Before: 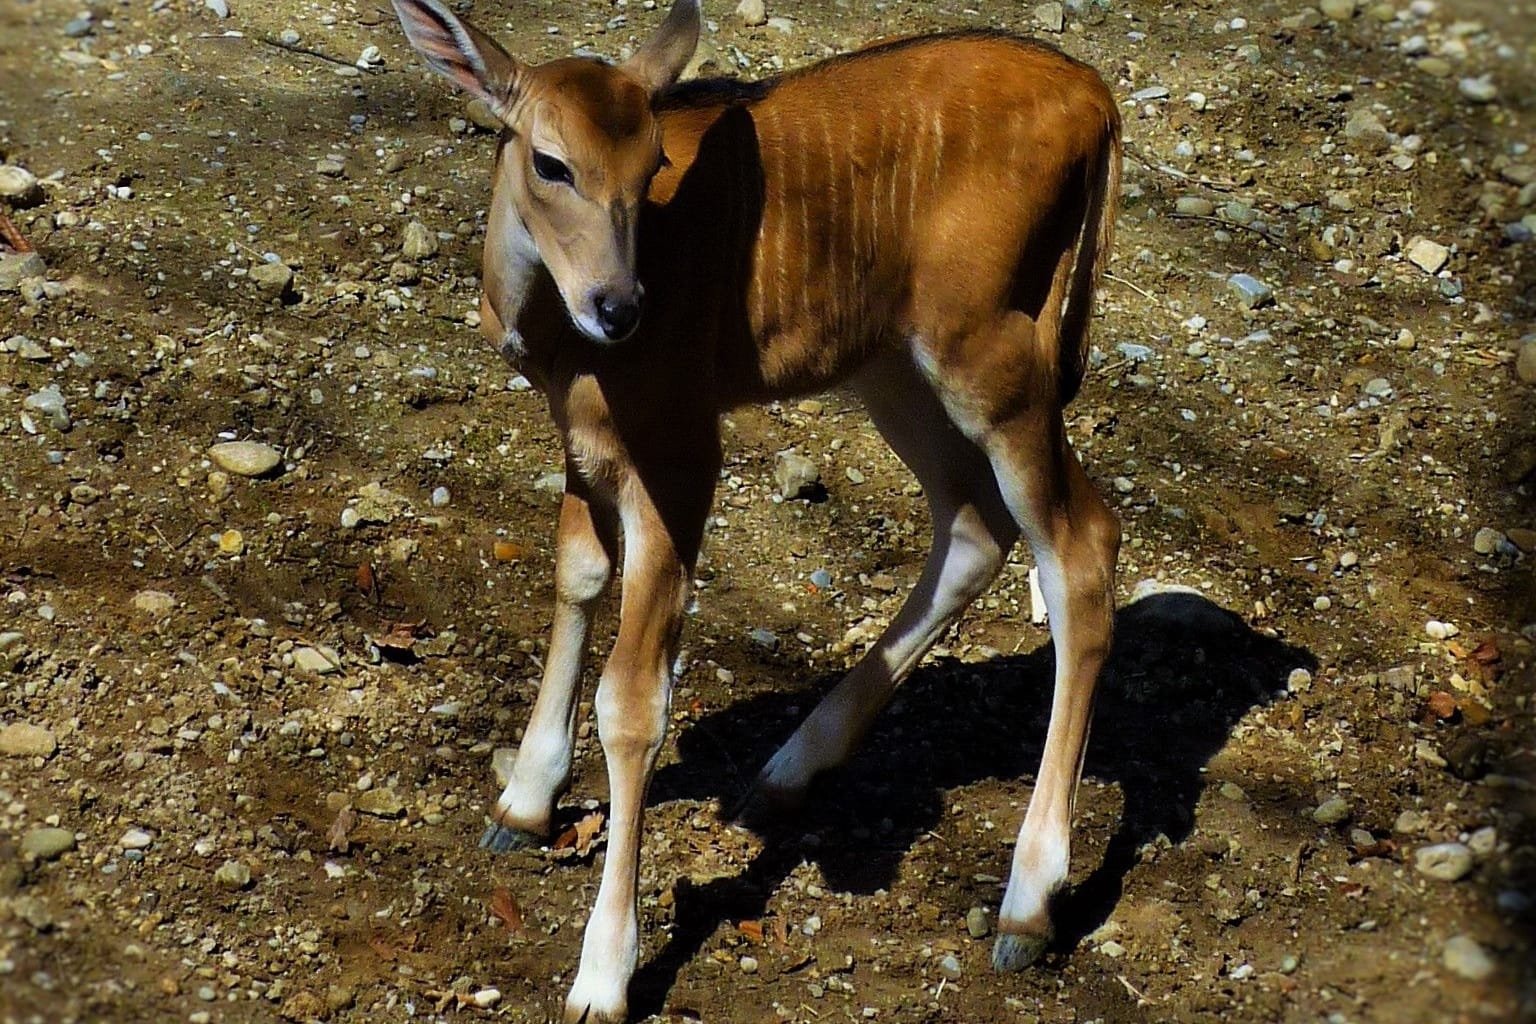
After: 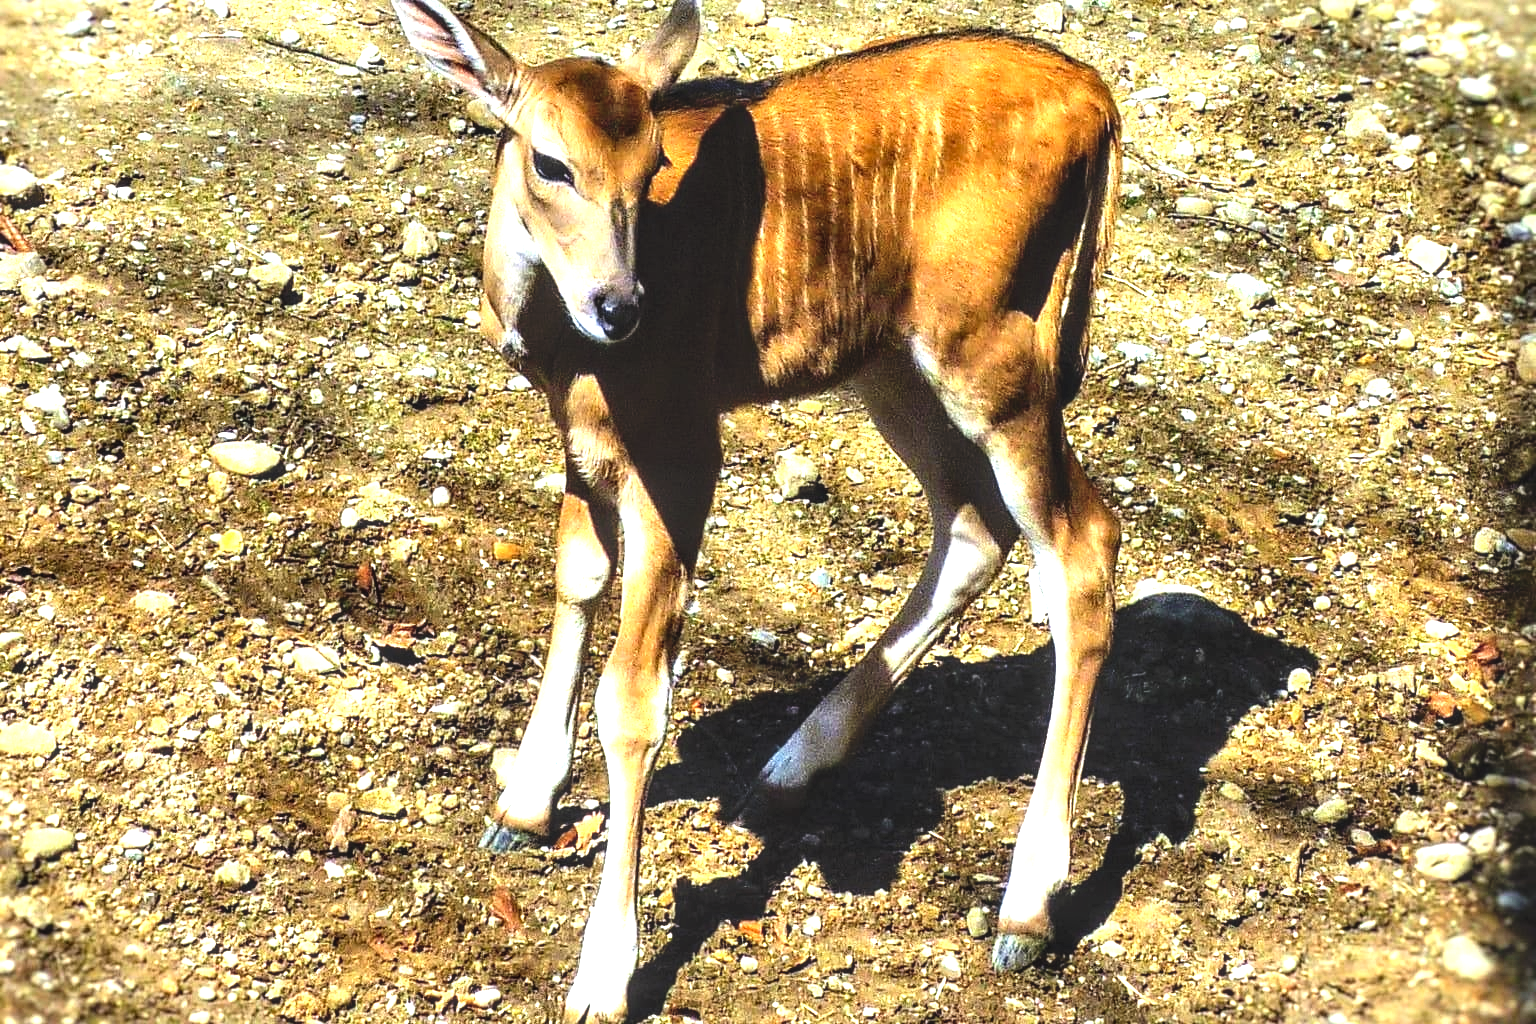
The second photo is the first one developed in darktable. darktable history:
contrast brightness saturation: contrast 0.101, brightness 0.296, saturation 0.138
levels: levels [0.012, 0.367, 0.697]
local contrast: detail 160%
tone curve: curves: ch0 [(0, 0.148) (0.191, 0.225) (0.712, 0.695) (0.864, 0.797) (1, 0.839)], color space Lab, independent channels, preserve colors none
